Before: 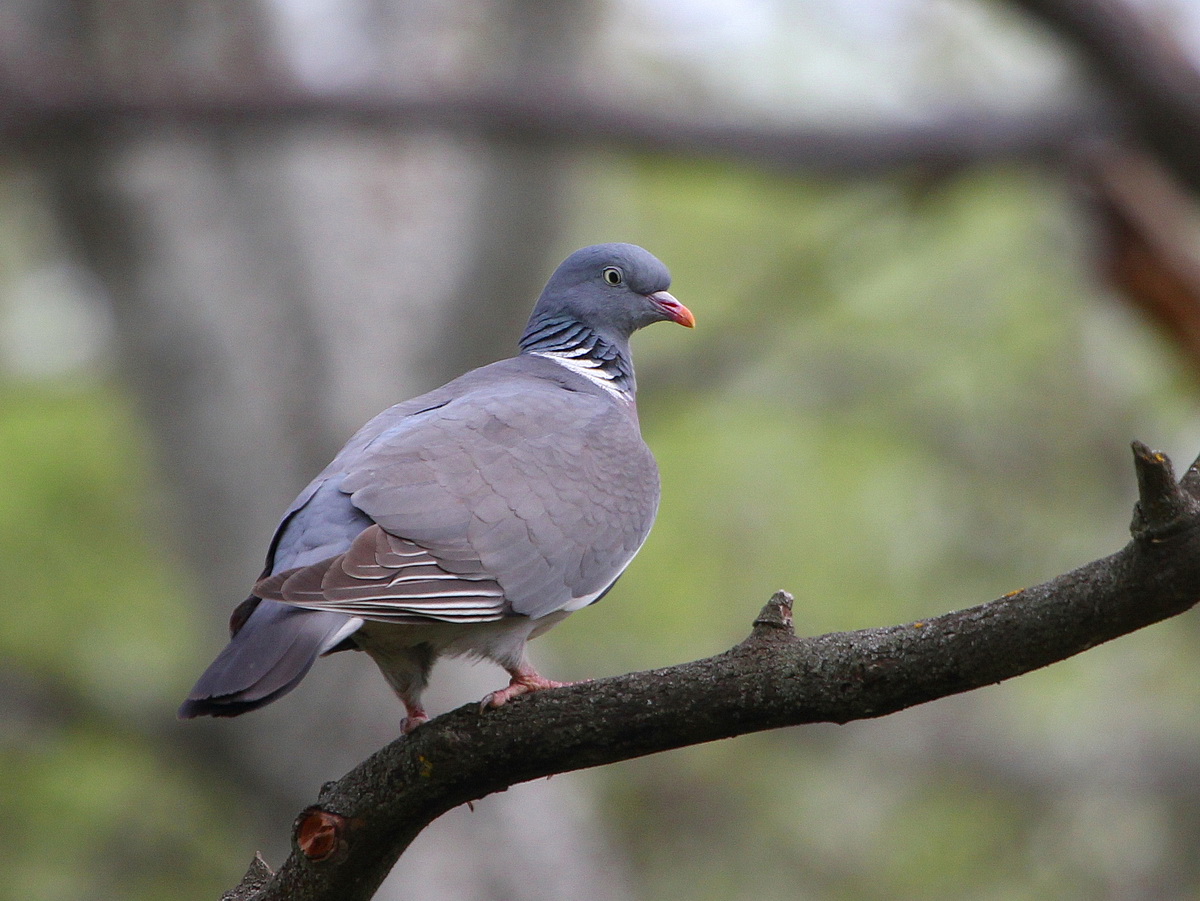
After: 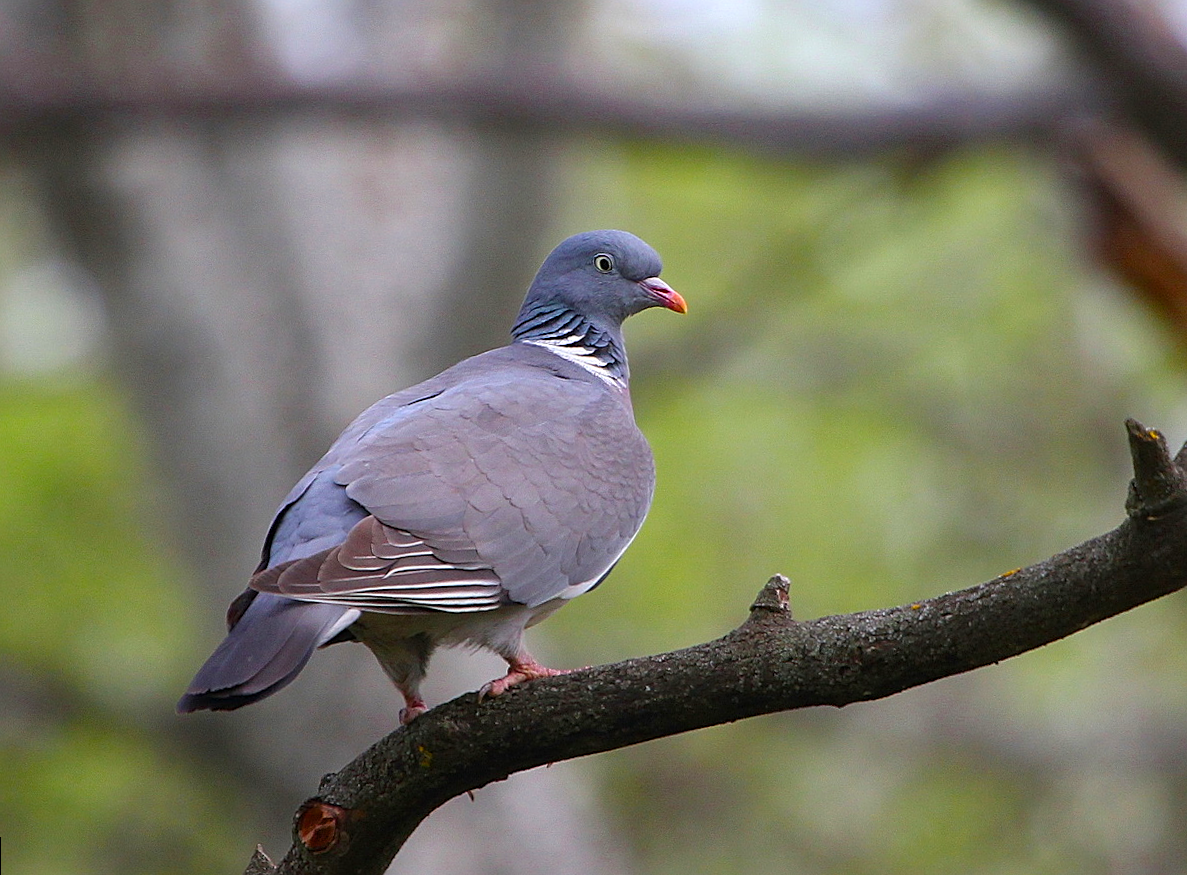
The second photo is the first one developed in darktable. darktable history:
sharpen: on, module defaults
color balance rgb: perceptual saturation grading › global saturation 25%, global vibrance 20%
rotate and perspective: rotation -1°, crop left 0.011, crop right 0.989, crop top 0.025, crop bottom 0.975
